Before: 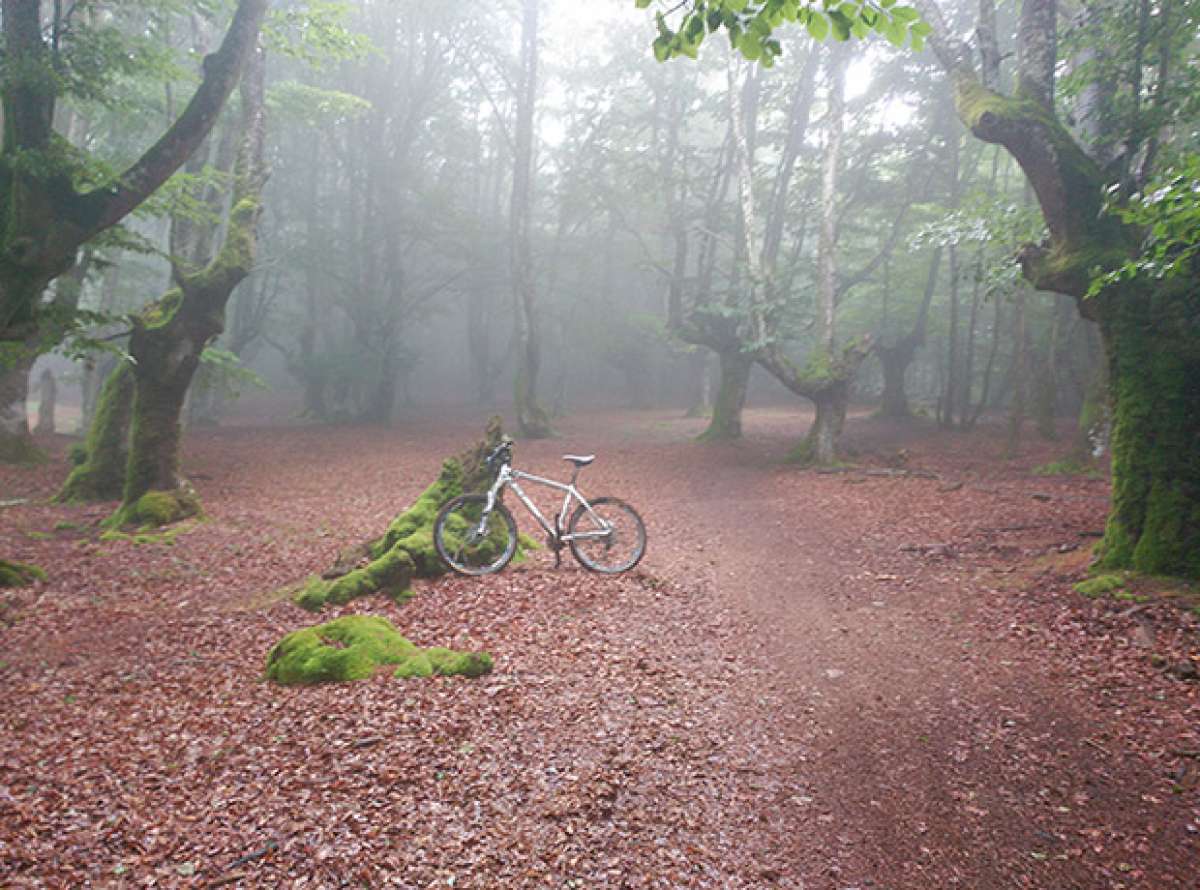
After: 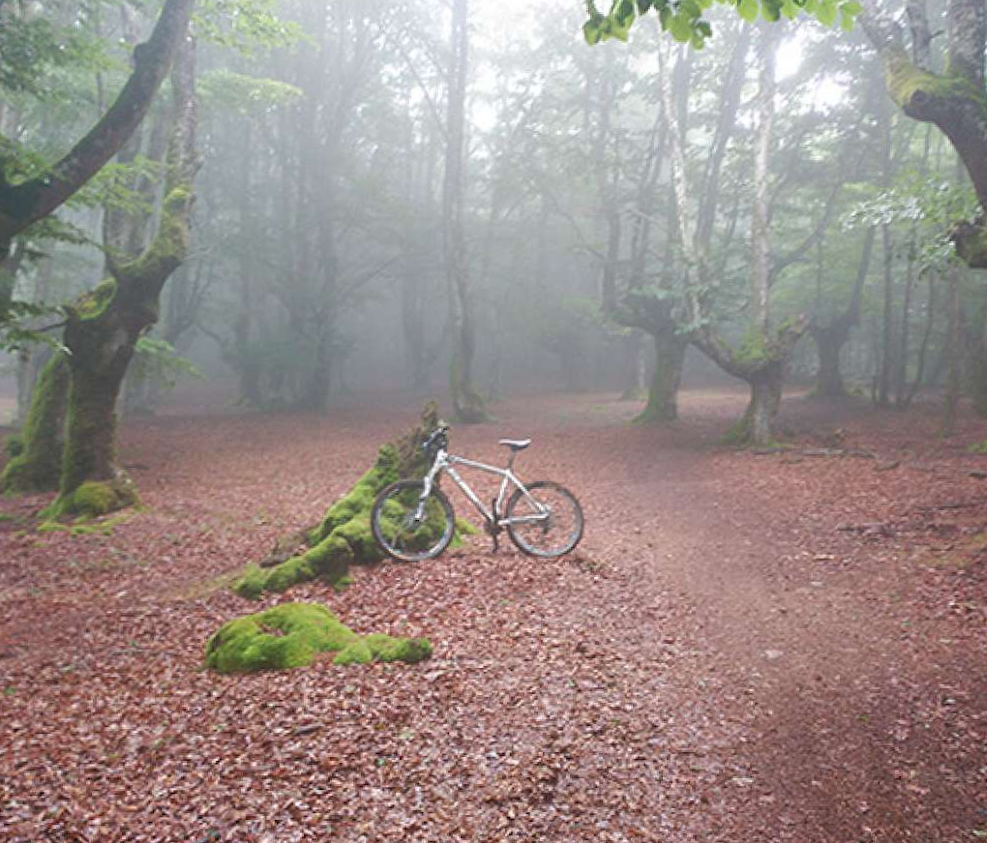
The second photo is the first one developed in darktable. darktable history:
crop and rotate: angle 0.825°, left 4.478%, top 0.945%, right 11.65%, bottom 2.425%
